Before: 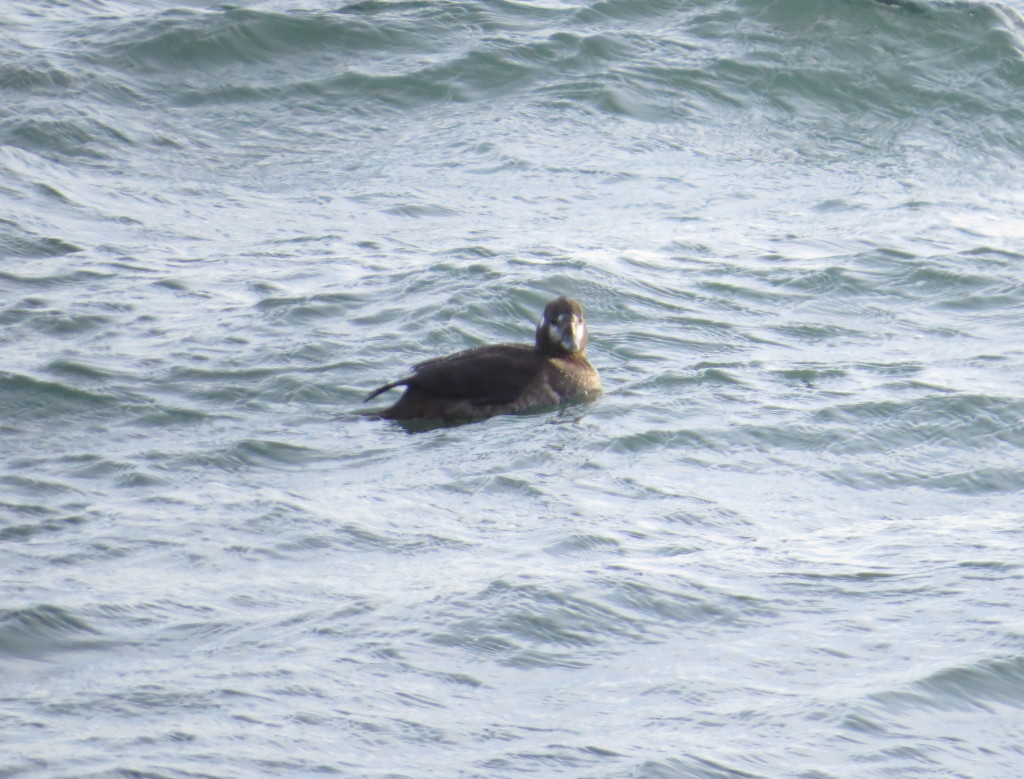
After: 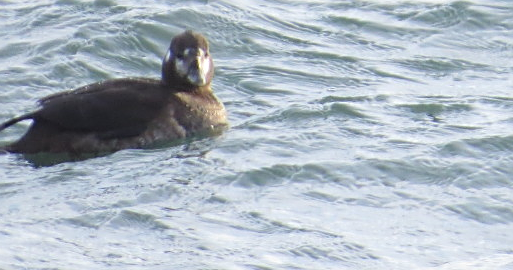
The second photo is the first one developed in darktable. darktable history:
crop: left 36.6%, top 34.264%, right 13.223%, bottom 30.955%
sharpen: on, module defaults
